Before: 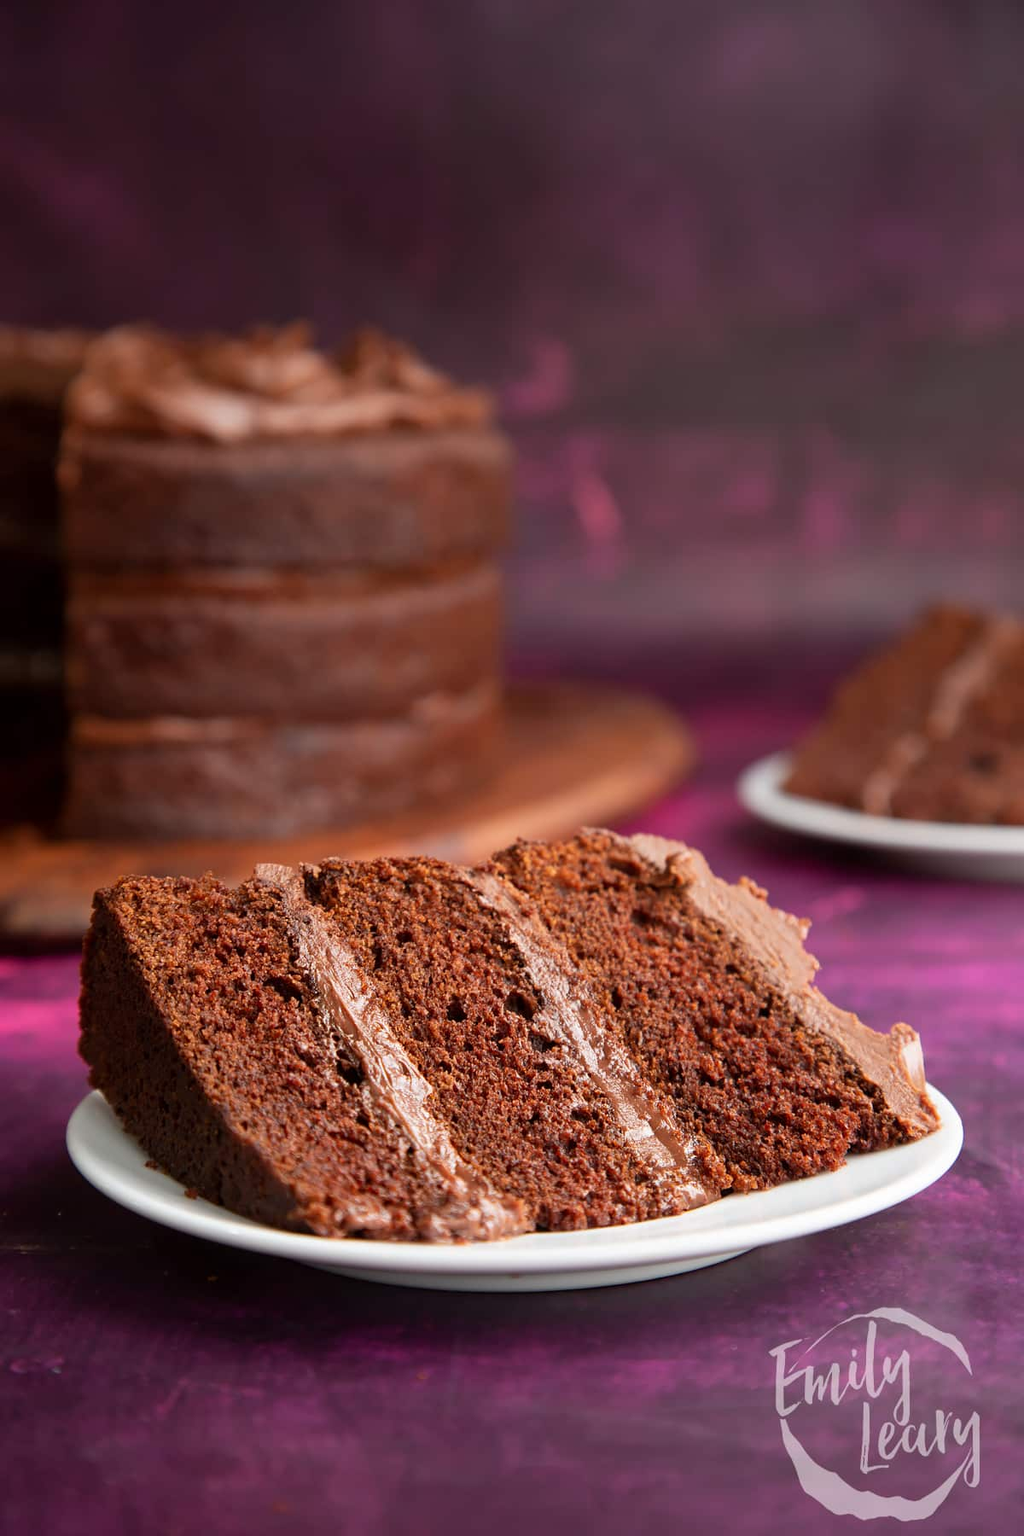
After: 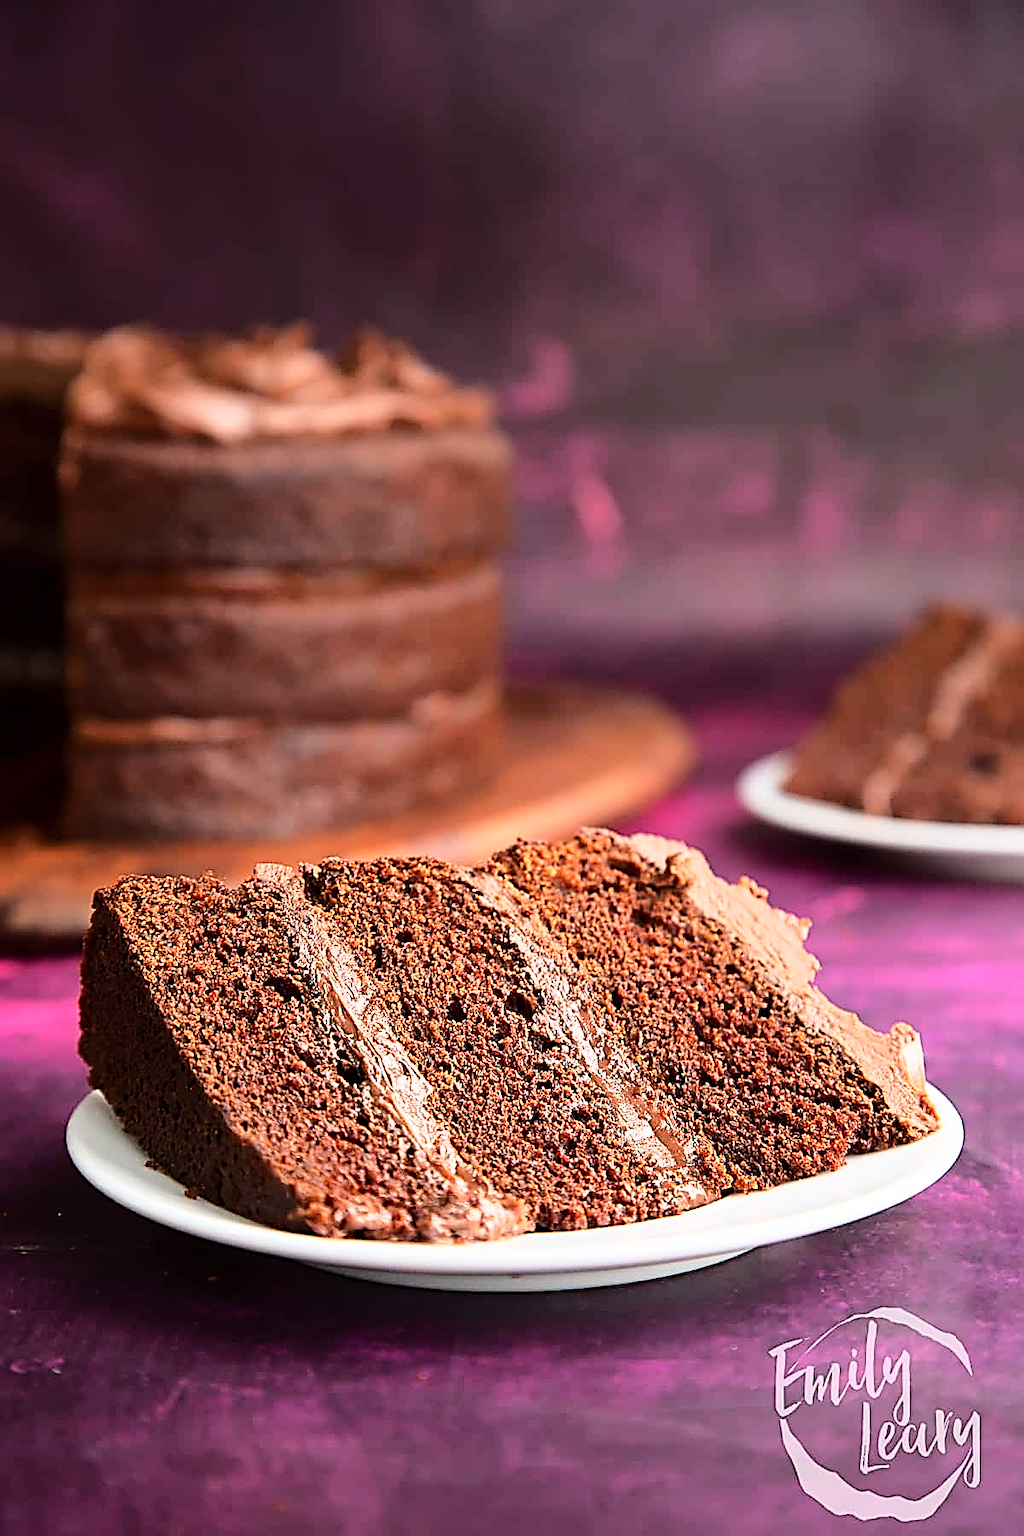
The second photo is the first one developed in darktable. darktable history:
base curve: curves: ch0 [(0, 0) (0.028, 0.03) (0.121, 0.232) (0.46, 0.748) (0.859, 0.968) (1, 1)], preserve colors average RGB
sharpen: amount 1.851
